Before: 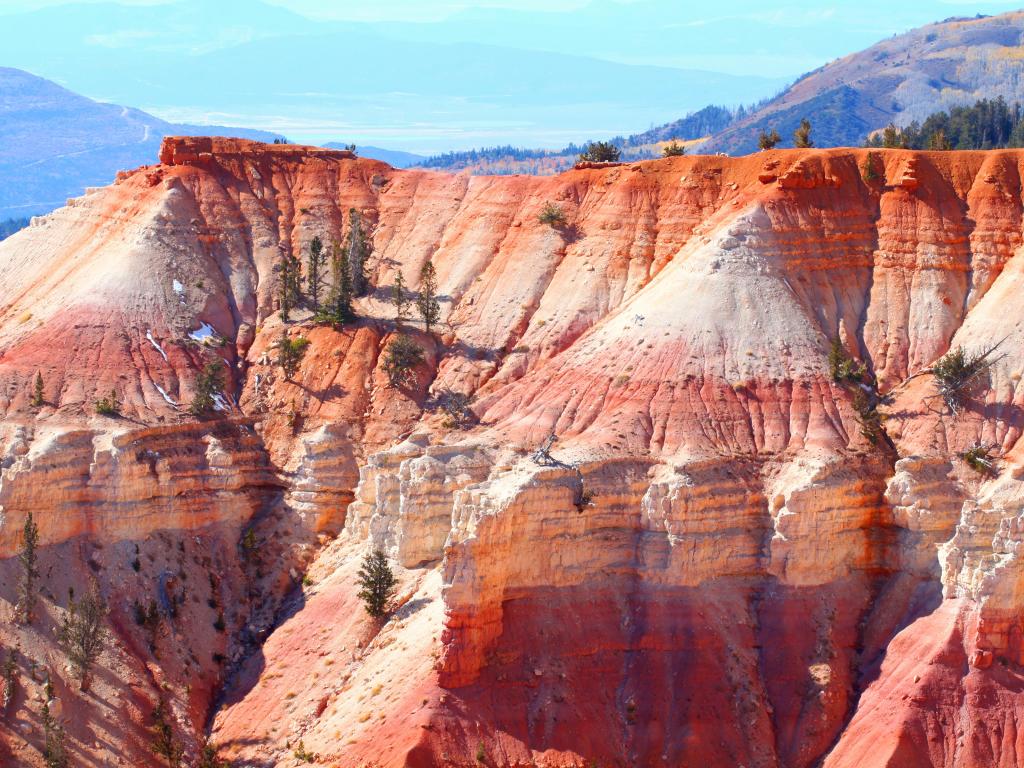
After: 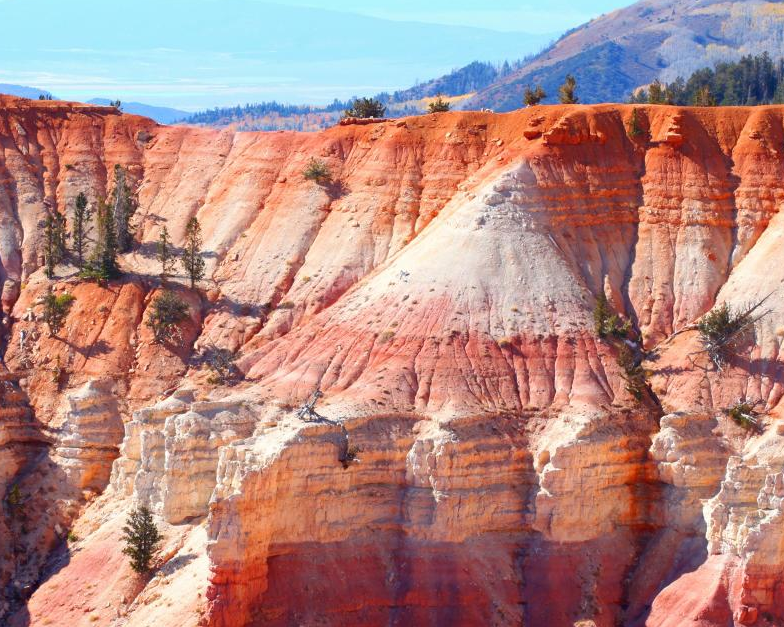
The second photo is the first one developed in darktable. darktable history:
crop: left 22.964%, top 5.853%, bottom 11.527%
